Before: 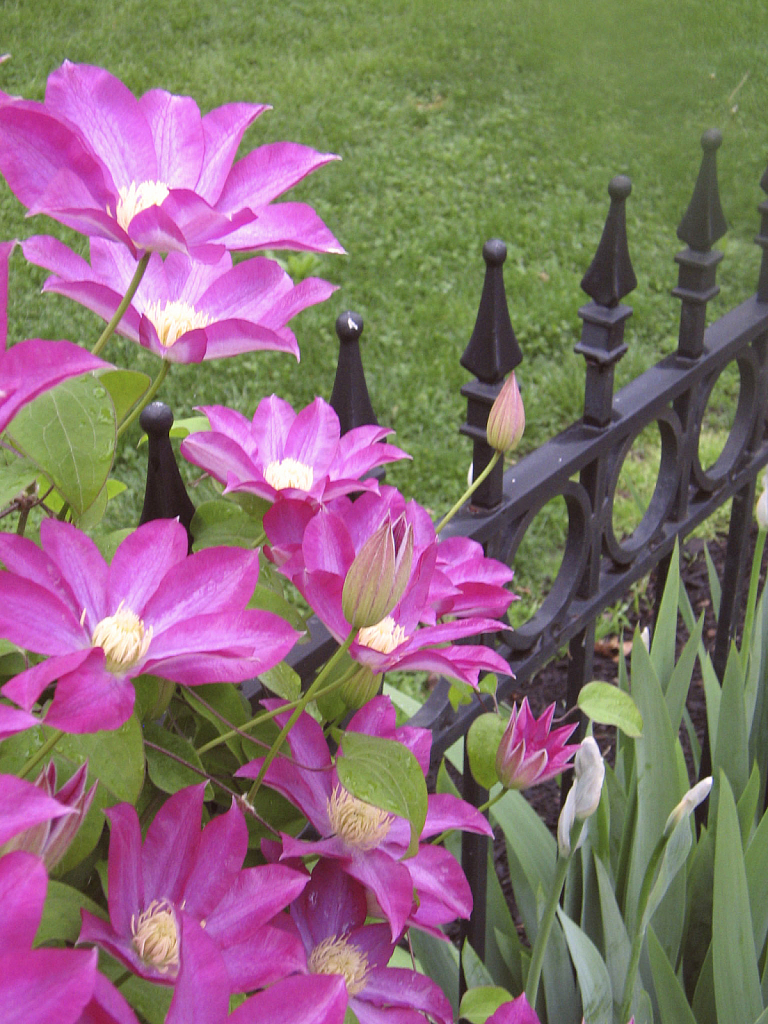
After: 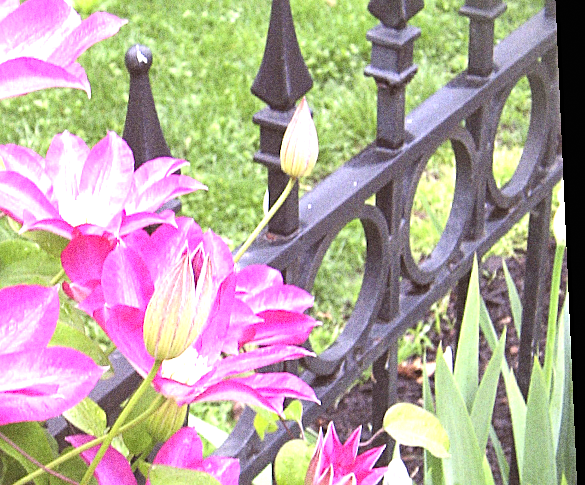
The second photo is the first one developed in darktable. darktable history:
rotate and perspective: rotation -2.56°, automatic cropping off
sharpen: on, module defaults
grain: coarseness 0.09 ISO, strength 40%
crop and rotate: left 27.938%, top 27.046%, bottom 27.046%
exposure: black level correction 0, exposure 1.55 EV, compensate exposure bias true, compensate highlight preservation false
